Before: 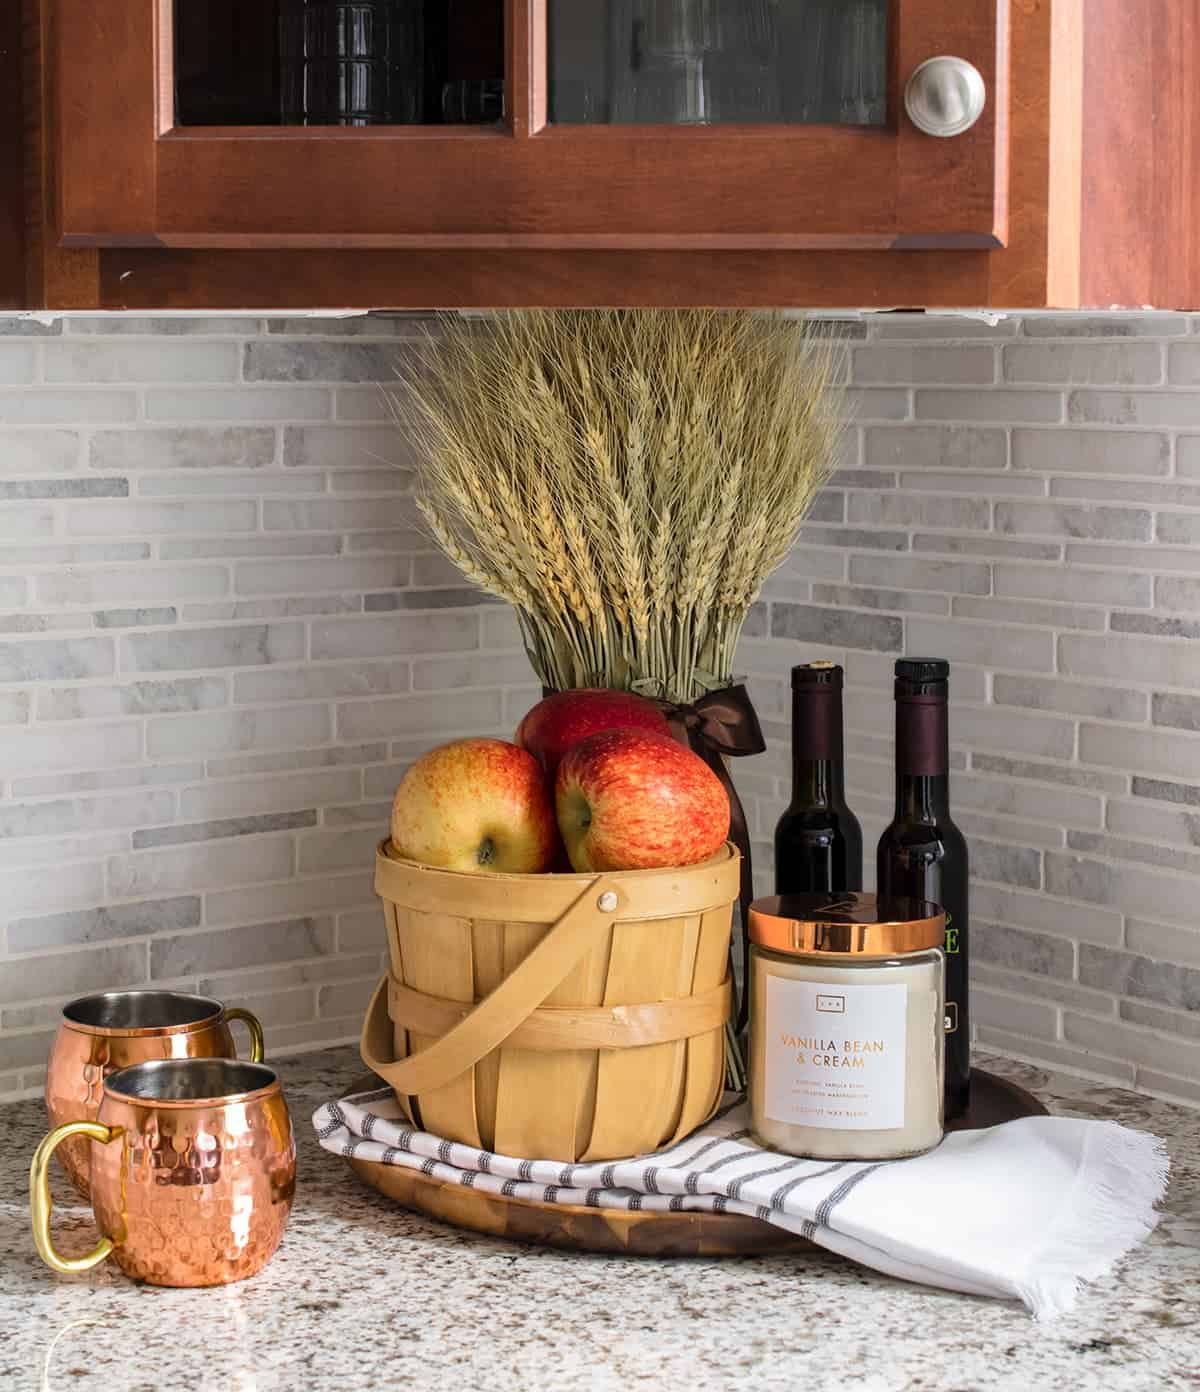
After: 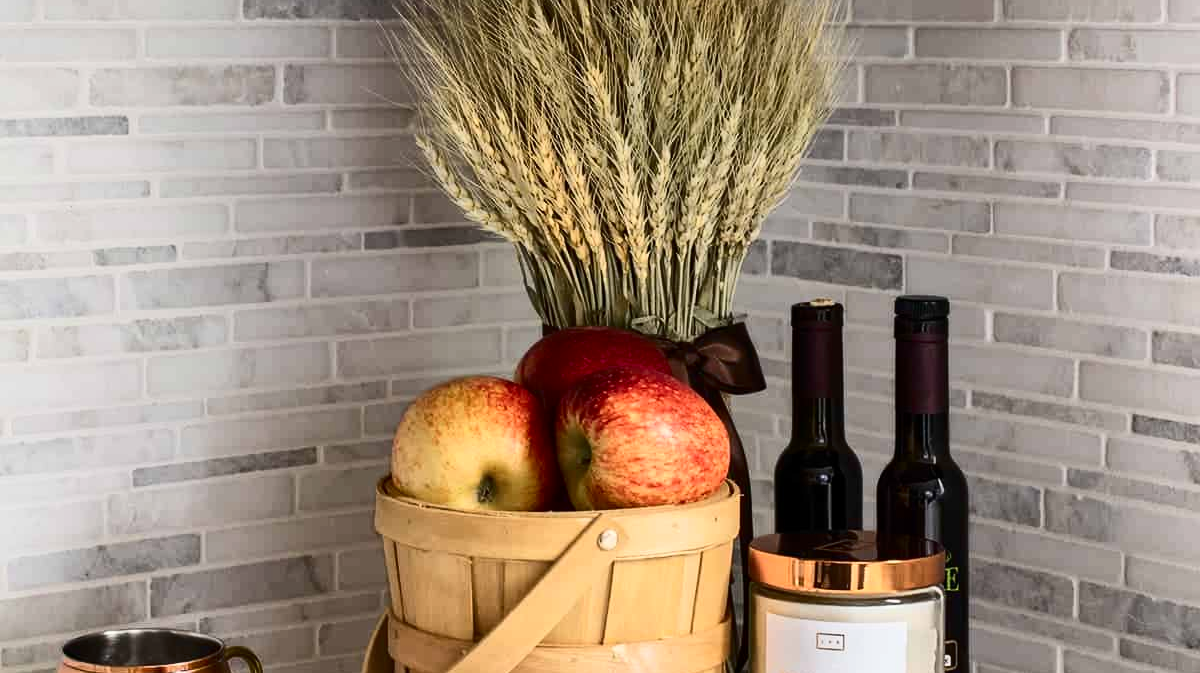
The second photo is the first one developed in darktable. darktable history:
contrast brightness saturation: contrast 0.28
crop and rotate: top 26.056%, bottom 25.543%
